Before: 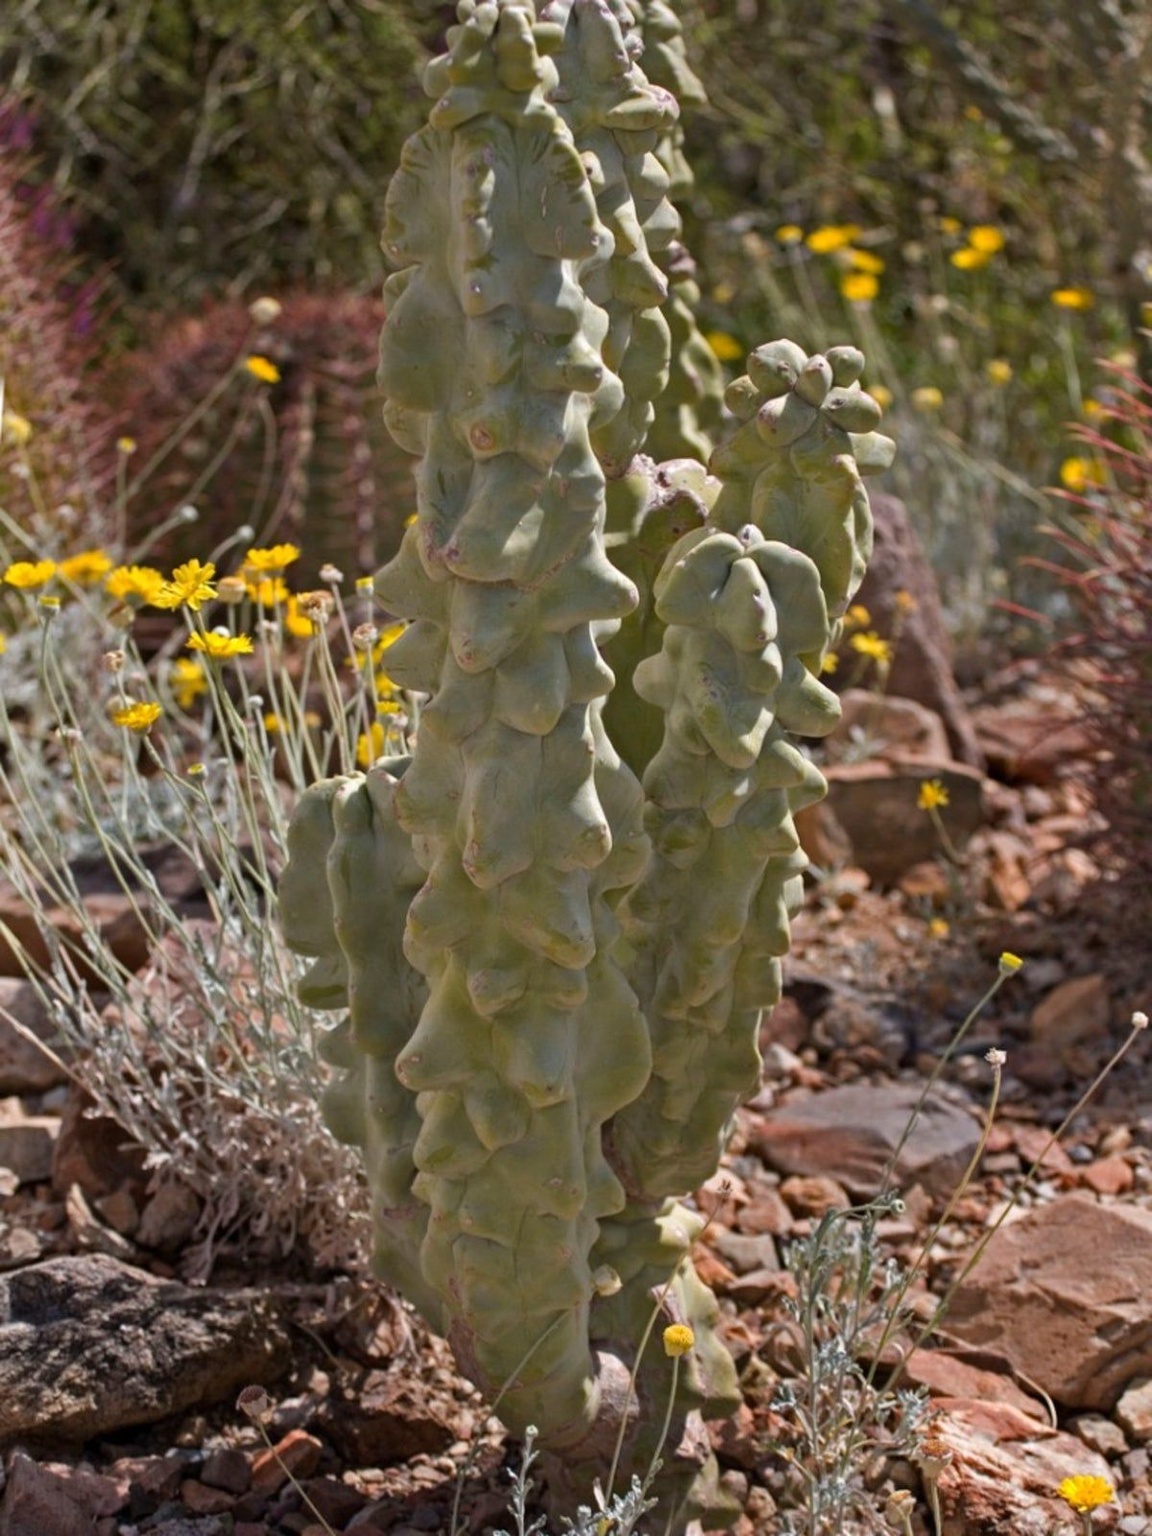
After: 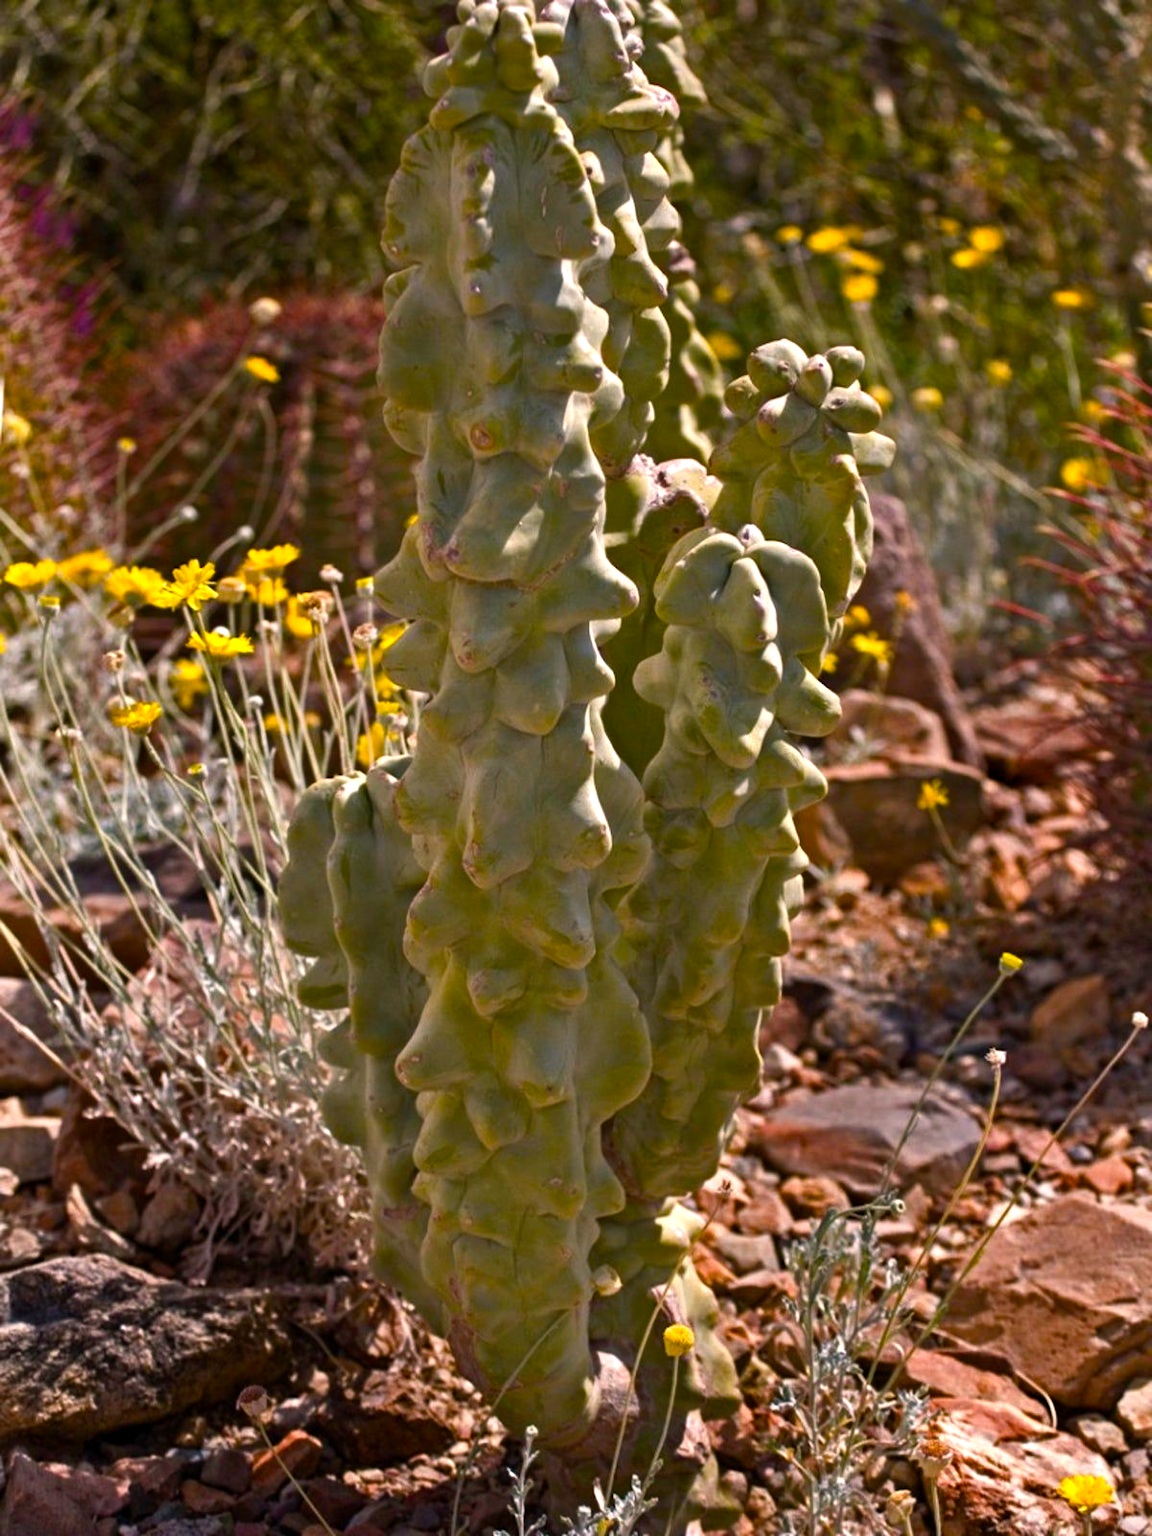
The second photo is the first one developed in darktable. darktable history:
color balance rgb: highlights gain › chroma 2.301%, highlights gain › hue 36.19°, perceptual saturation grading › global saturation 27.261%, perceptual saturation grading › highlights -28.831%, perceptual saturation grading › mid-tones 15.446%, perceptual saturation grading › shadows 33.793%, perceptual brilliance grading › global brilliance 15.489%, perceptual brilliance grading › shadows -35.631%, global vibrance 20%
